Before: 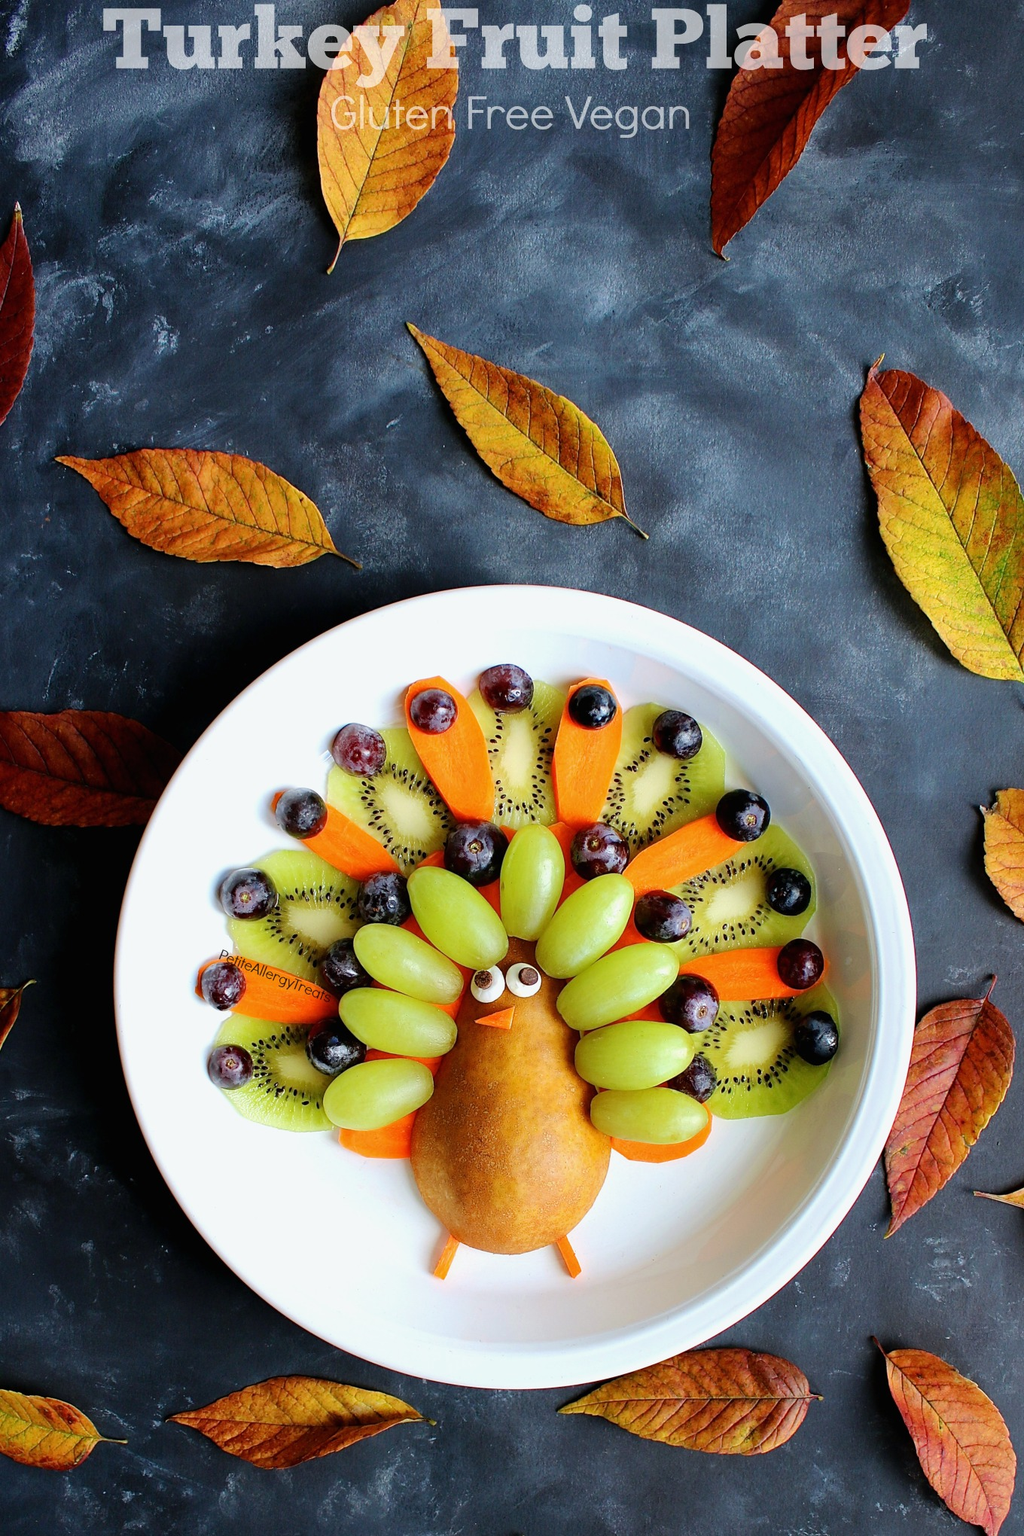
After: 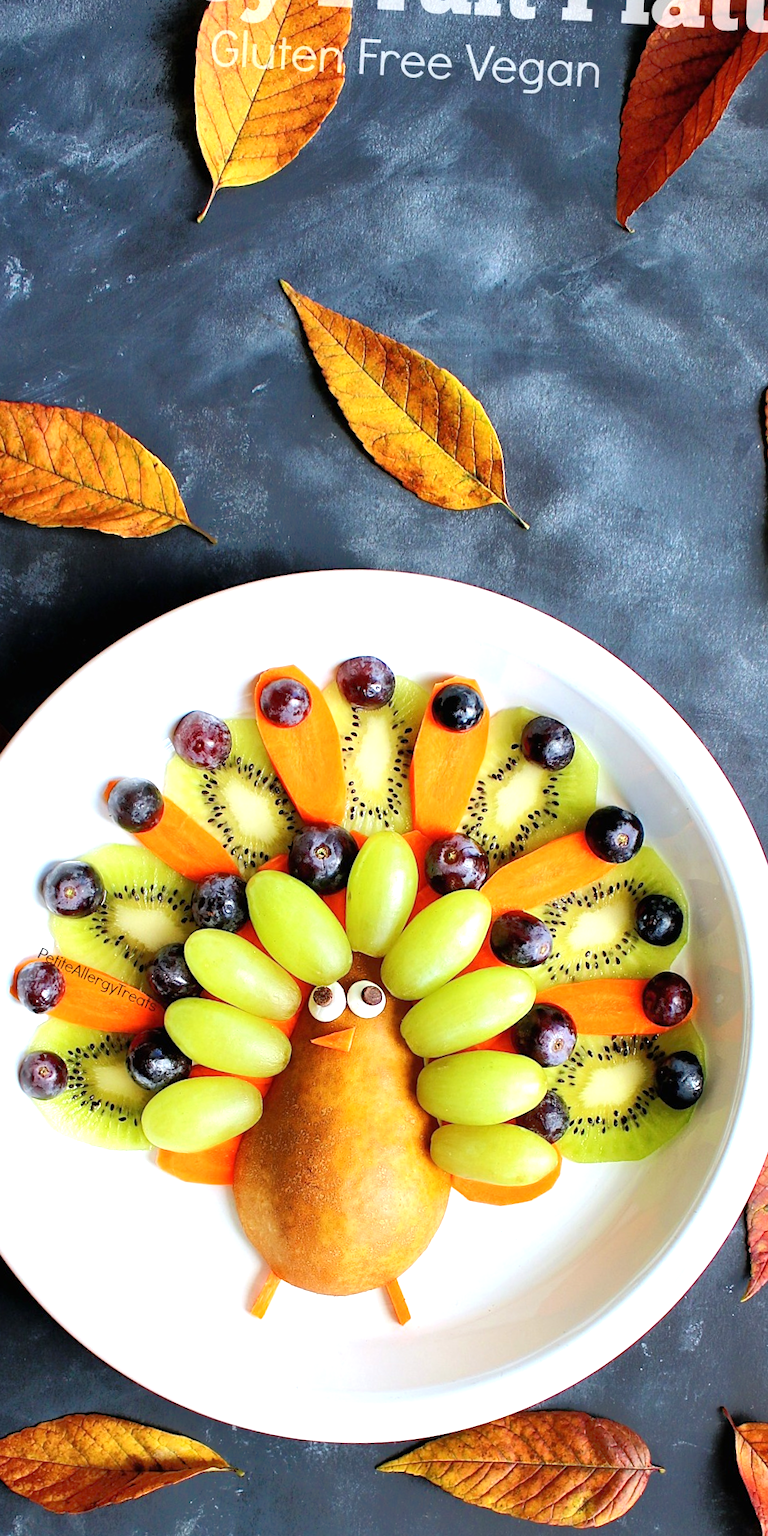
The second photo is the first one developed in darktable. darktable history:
exposure: exposure 0.6 EV, compensate highlight preservation false
crop and rotate: angle -3.27°, left 14.277%, top 0.028%, right 10.766%, bottom 0.028%
tone equalizer: -8 EV -0.528 EV, -7 EV -0.319 EV, -6 EV -0.083 EV, -5 EV 0.413 EV, -4 EV 0.985 EV, -3 EV 0.791 EV, -2 EV -0.01 EV, -1 EV 0.14 EV, +0 EV -0.012 EV, smoothing 1
